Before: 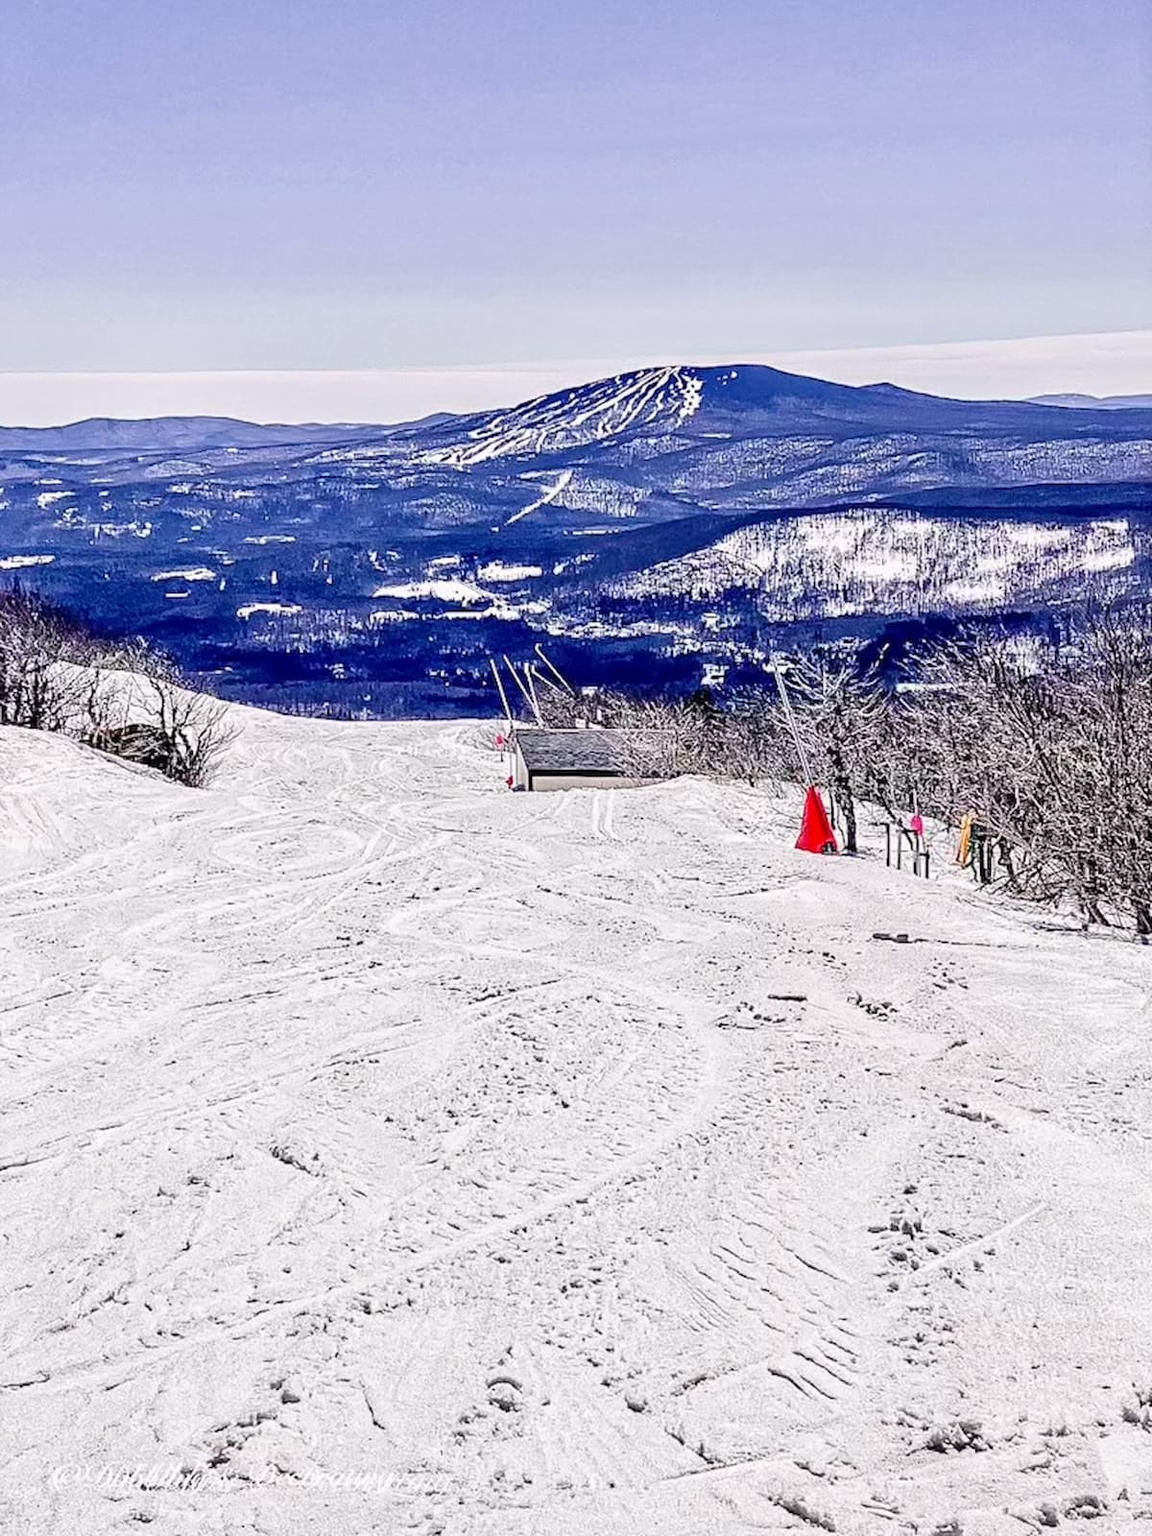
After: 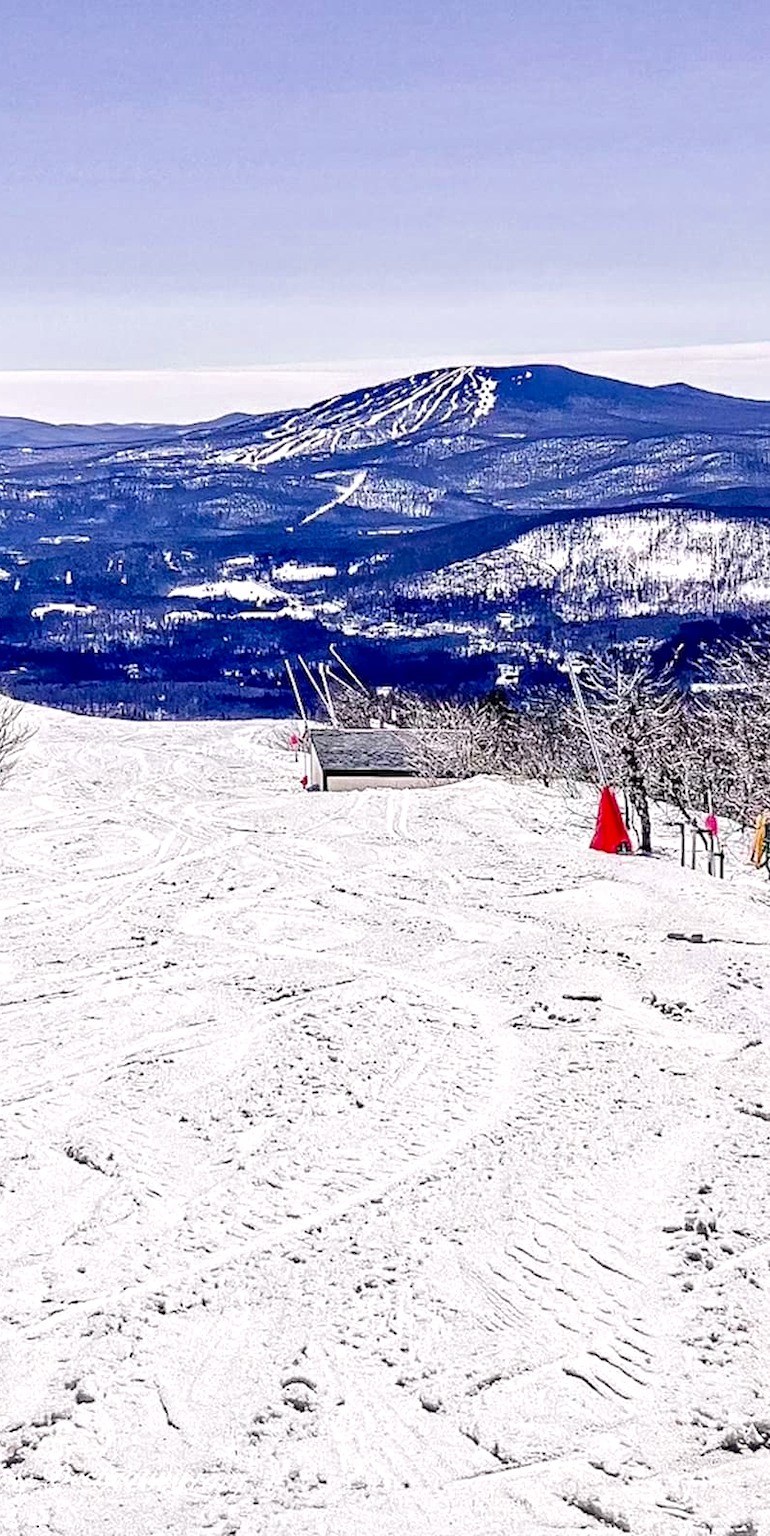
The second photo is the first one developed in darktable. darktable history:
exposure: black level correction 0.002, exposure 0.298 EV, compensate highlight preservation false
color zones: curves: ch0 [(0, 0.425) (0.143, 0.422) (0.286, 0.42) (0.429, 0.419) (0.571, 0.419) (0.714, 0.42) (0.857, 0.422) (1, 0.425)]
crop and rotate: left 17.843%, right 15.236%
